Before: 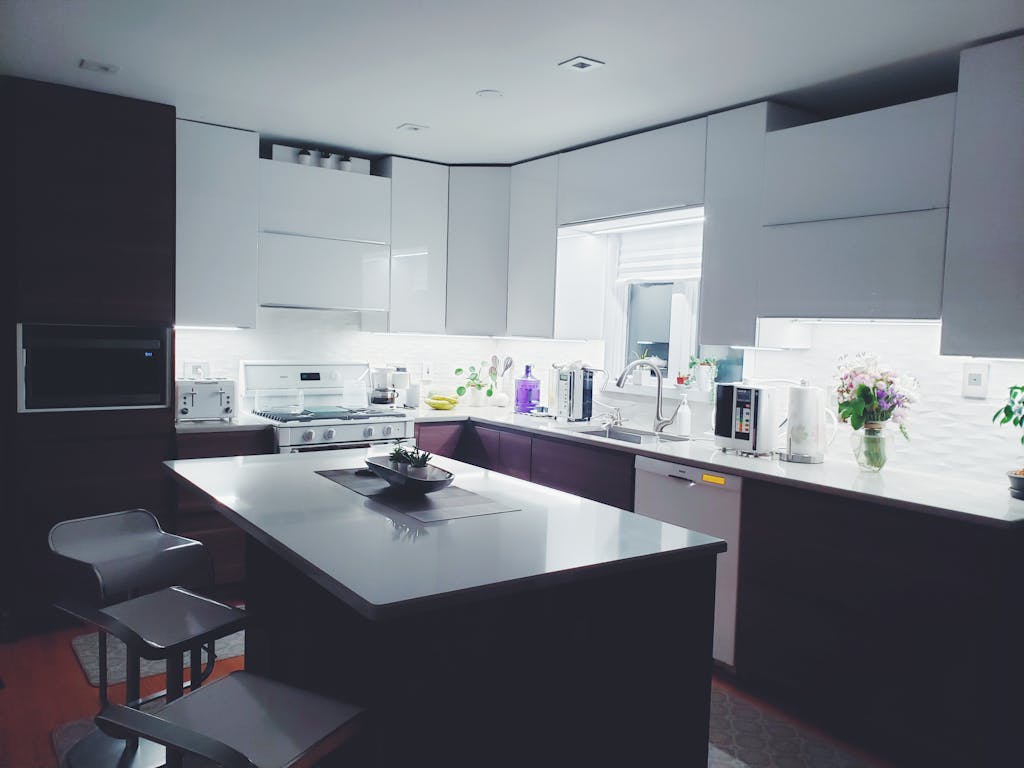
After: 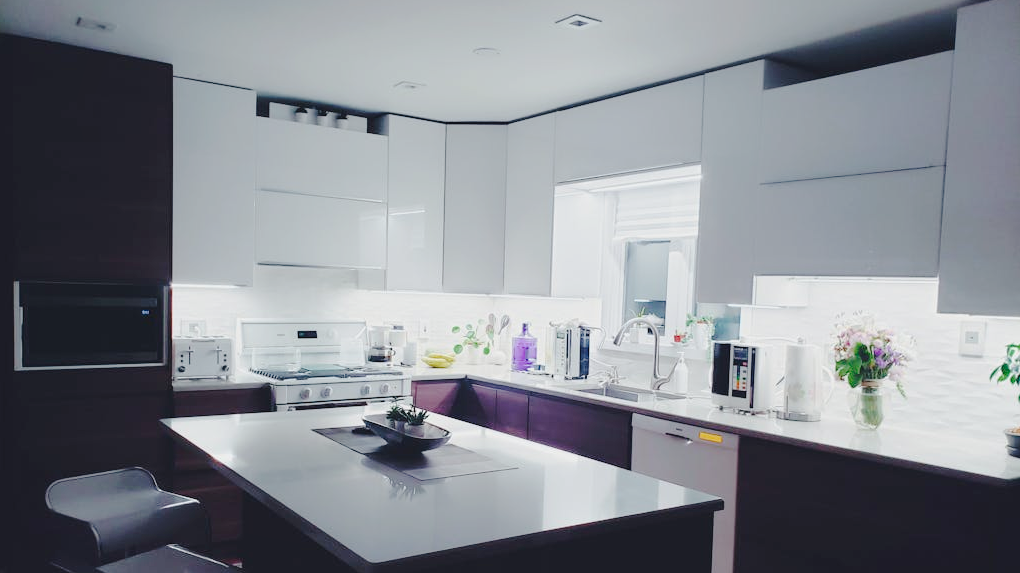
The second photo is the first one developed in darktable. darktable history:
crop: left 0.387%, top 5.469%, bottom 19.809%
tone curve: curves: ch0 [(0, 0) (0.003, 0.026) (0.011, 0.025) (0.025, 0.022) (0.044, 0.022) (0.069, 0.028) (0.1, 0.041) (0.136, 0.062) (0.177, 0.103) (0.224, 0.167) (0.277, 0.242) (0.335, 0.343) (0.399, 0.452) (0.468, 0.539) (0.543, 0.614) (0.623, 0.683) (0.709, 0.749) (0.801, 0.827) (0.898, 0.918) (1, 1)], preserve colors none
local contrast: mode bilateral grid, contrast 100, coarseness 100, detail 91%, midtone range 0.2
contrast brightness saturation: contrast -0.1, saturation -0.1
